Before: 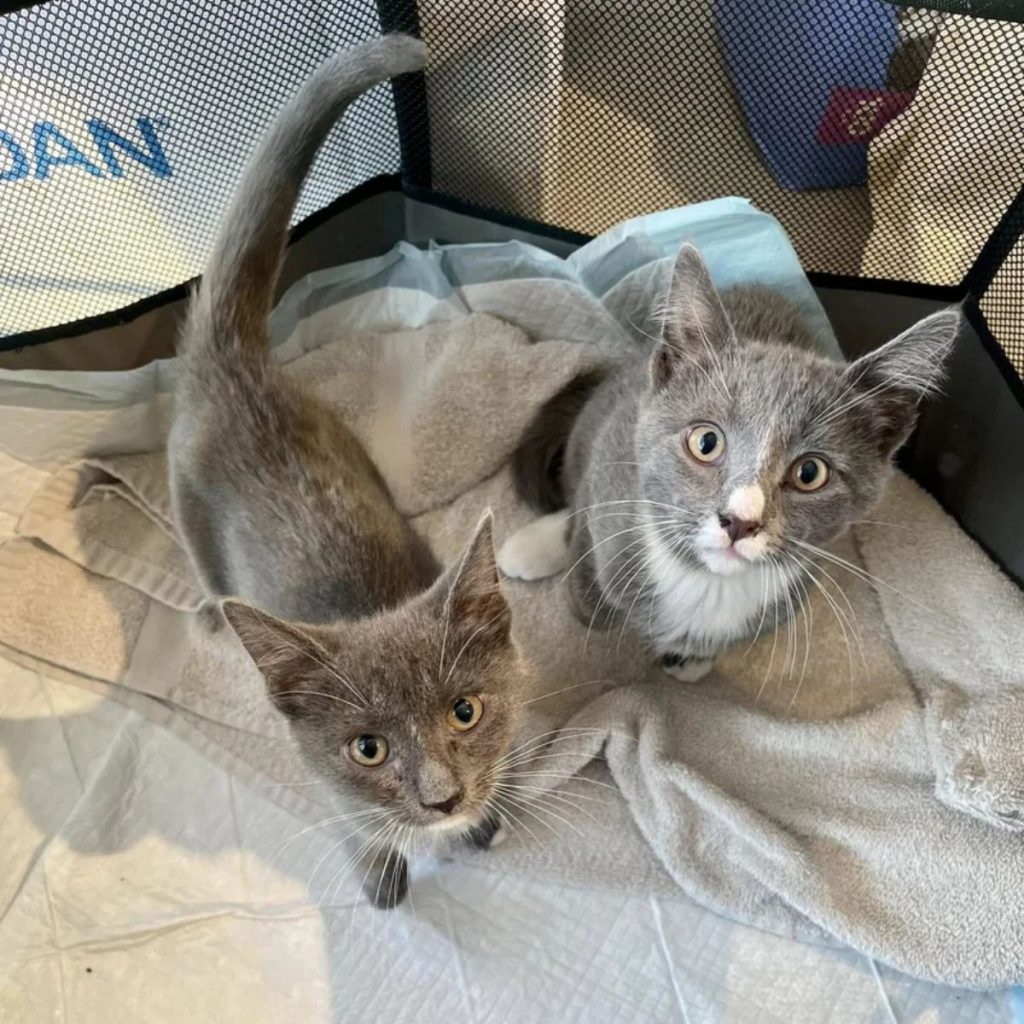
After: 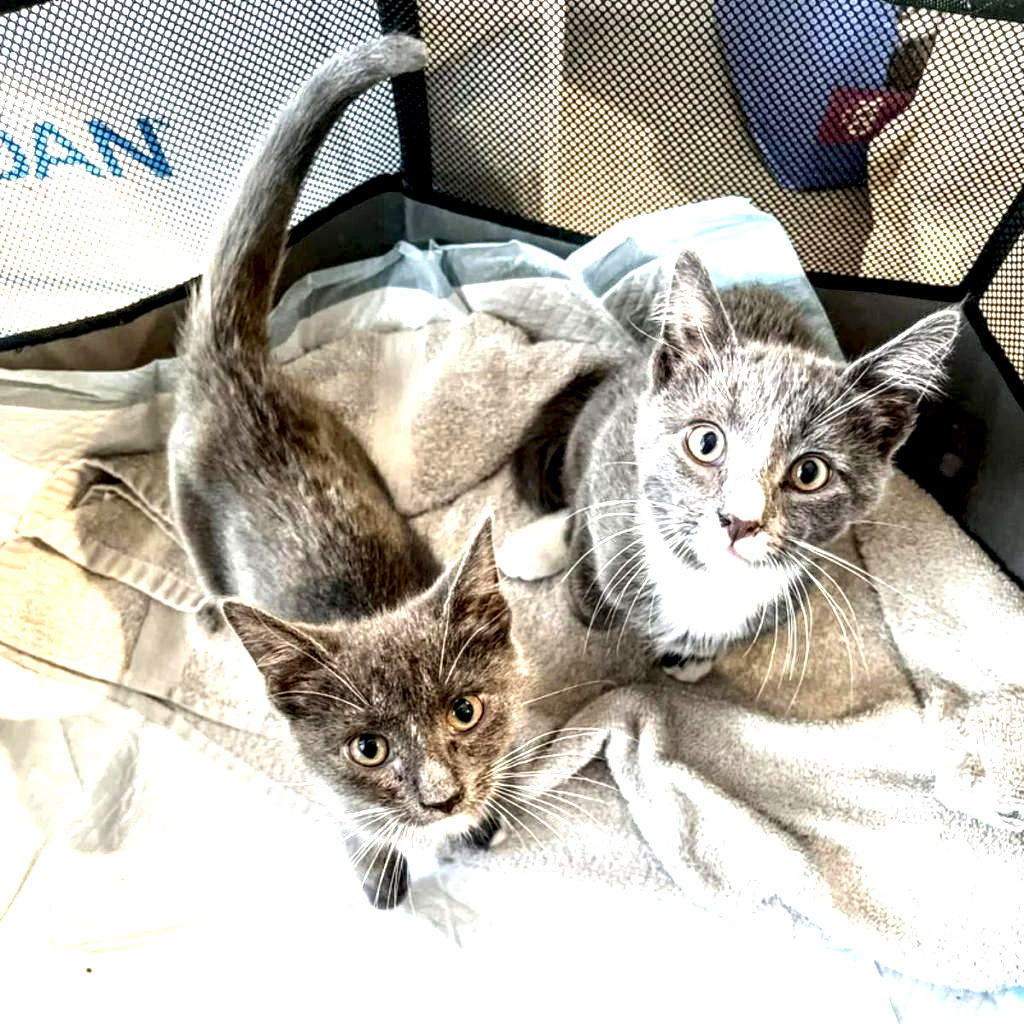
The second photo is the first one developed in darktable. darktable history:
exposure: black level correction 0.001, exposure 1.131 EV, compensate exposure bias true, compensate highlight preservation false
local contrast: detail 202%
